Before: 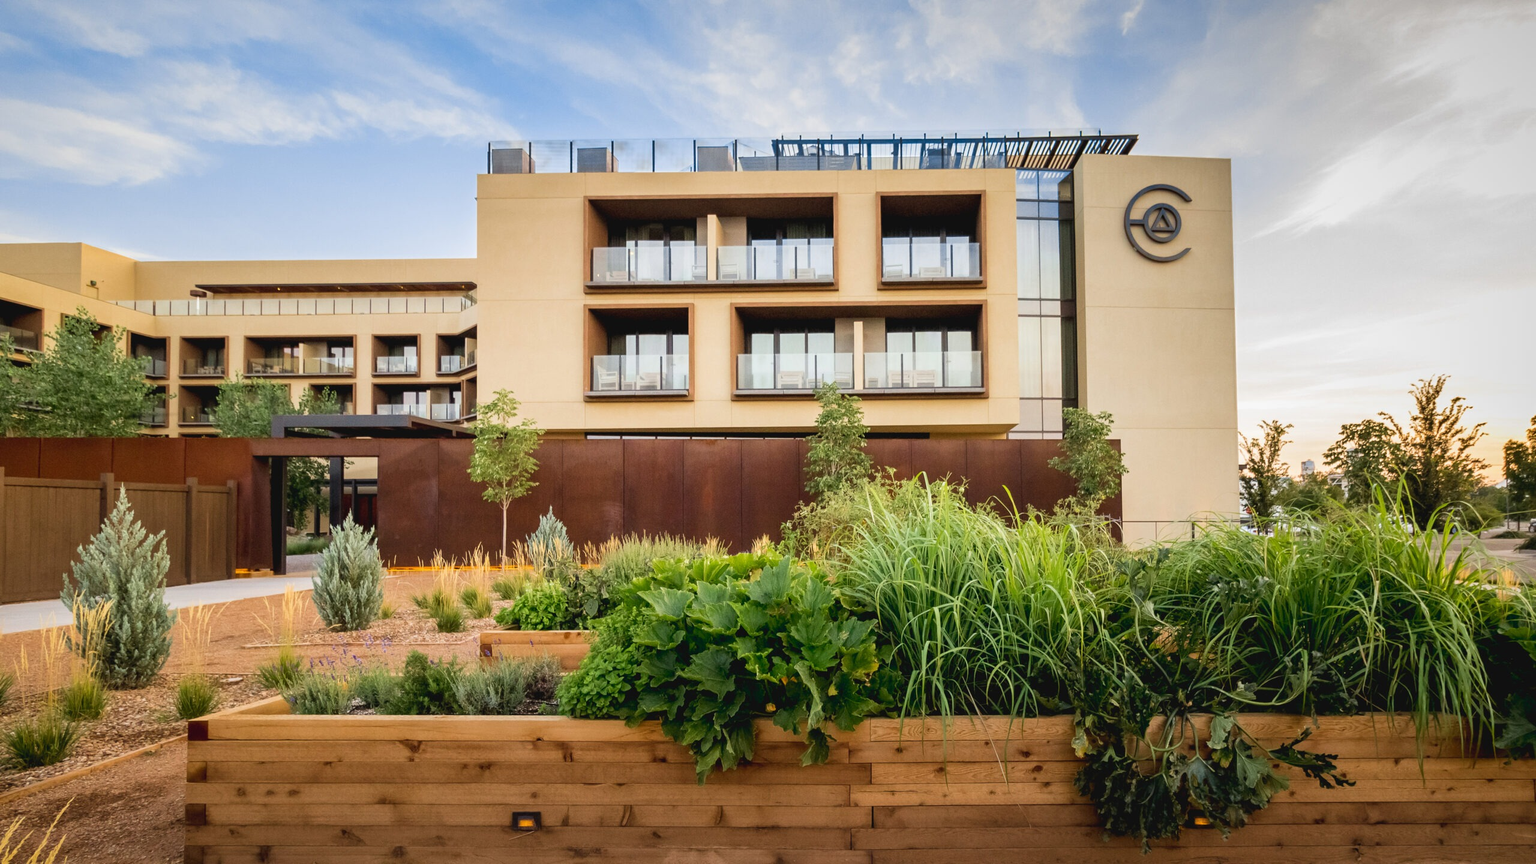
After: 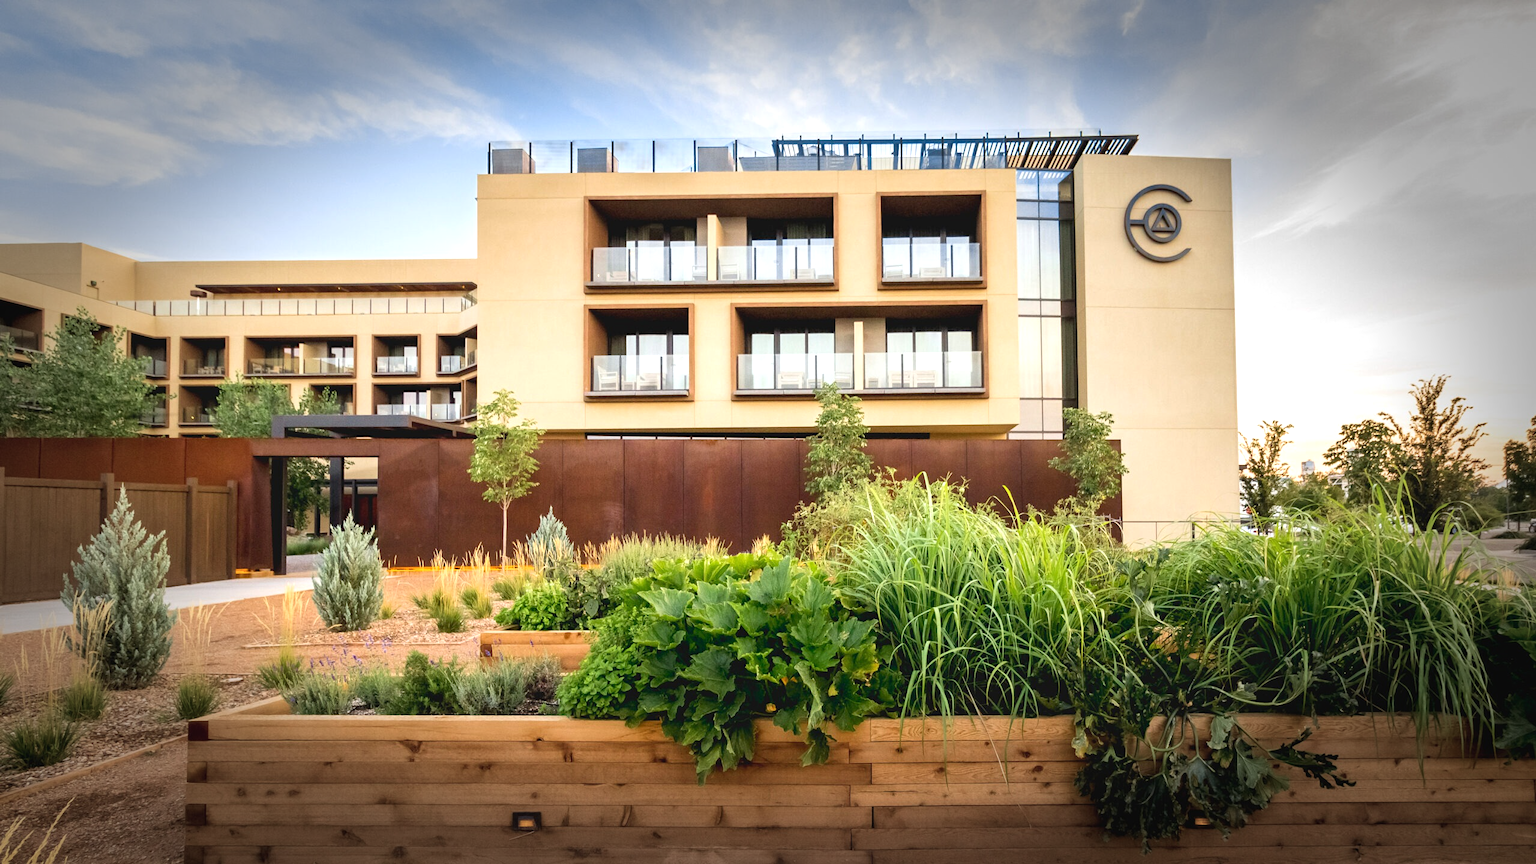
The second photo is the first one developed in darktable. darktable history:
vignetting: fall-off start 66.7%, fall-off radius 39.74%, brightness -0.576, saturation -0.258, automatic ratio true, width/height ratio 0.671, dithering 16-bit output
exposure: exposure 0.507 EV, compensate highlight preservation false
